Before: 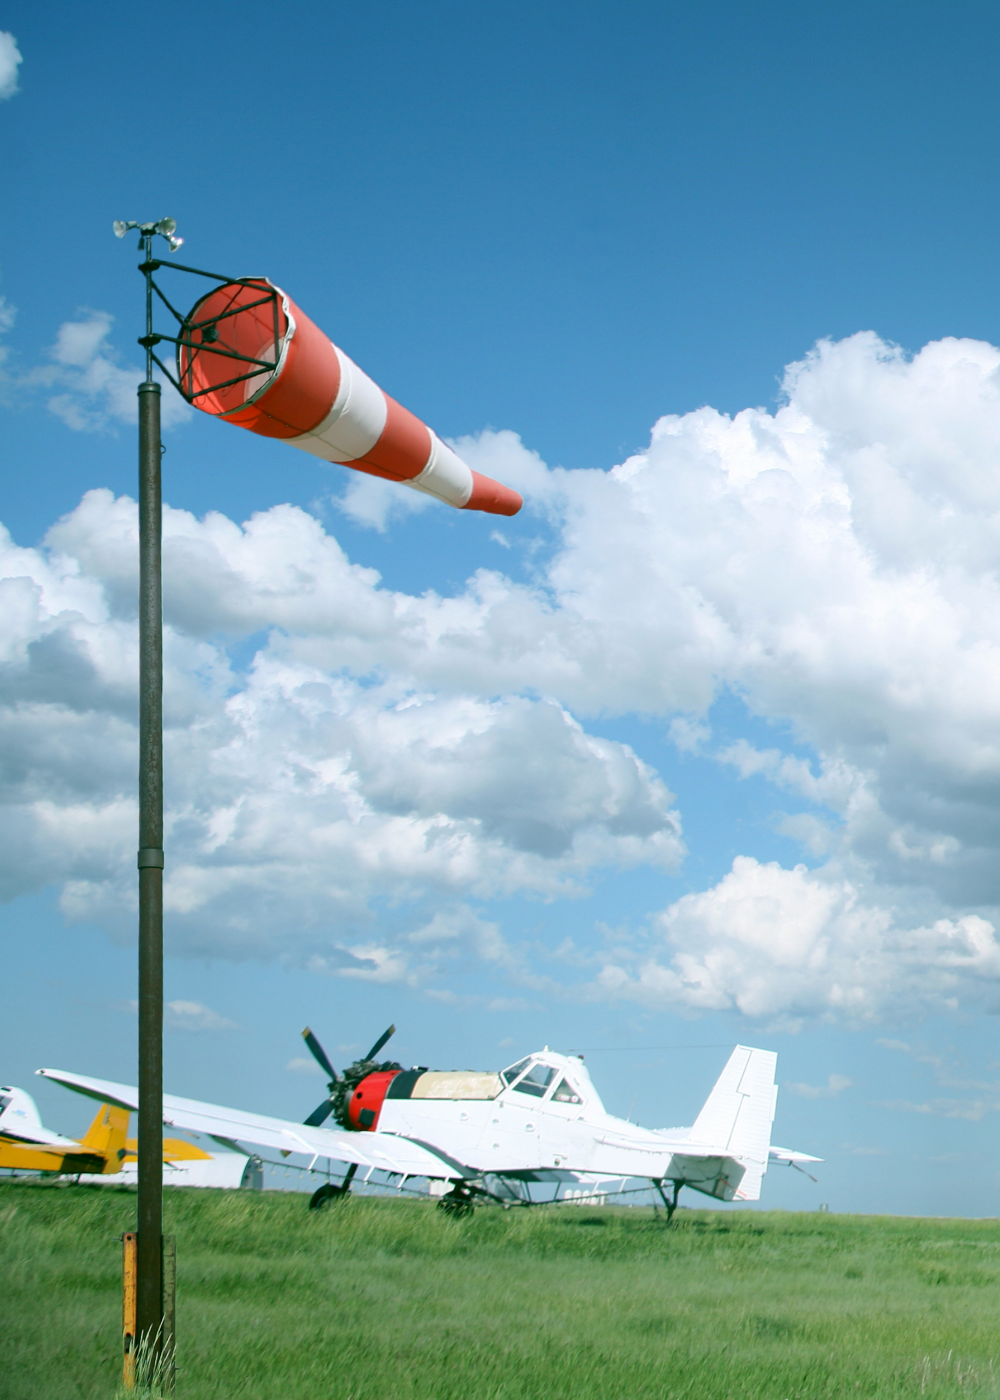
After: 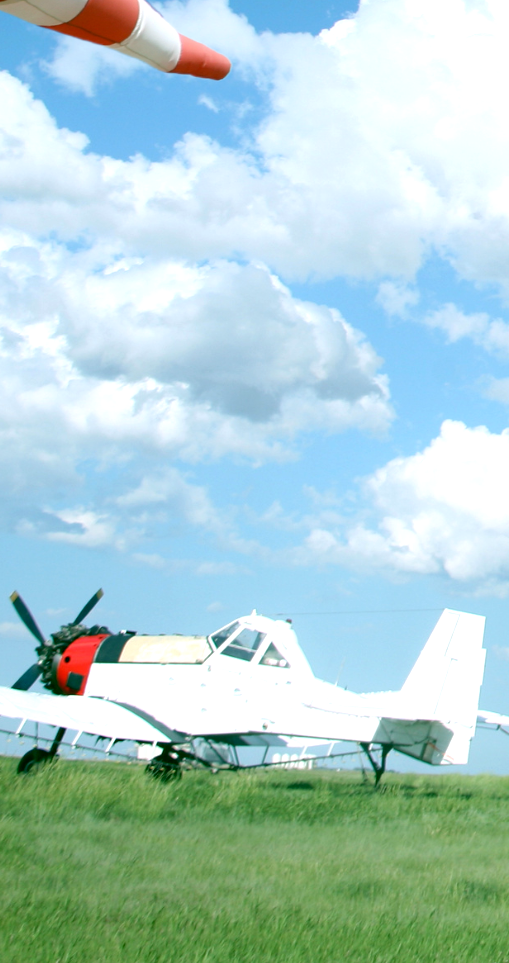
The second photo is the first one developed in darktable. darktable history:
crop and rotate: left 29.237%, top 31.152%, right 19.807%
exposure: black level correction 0.003, exposure 0.383 EV, compensate highlight preservation false
